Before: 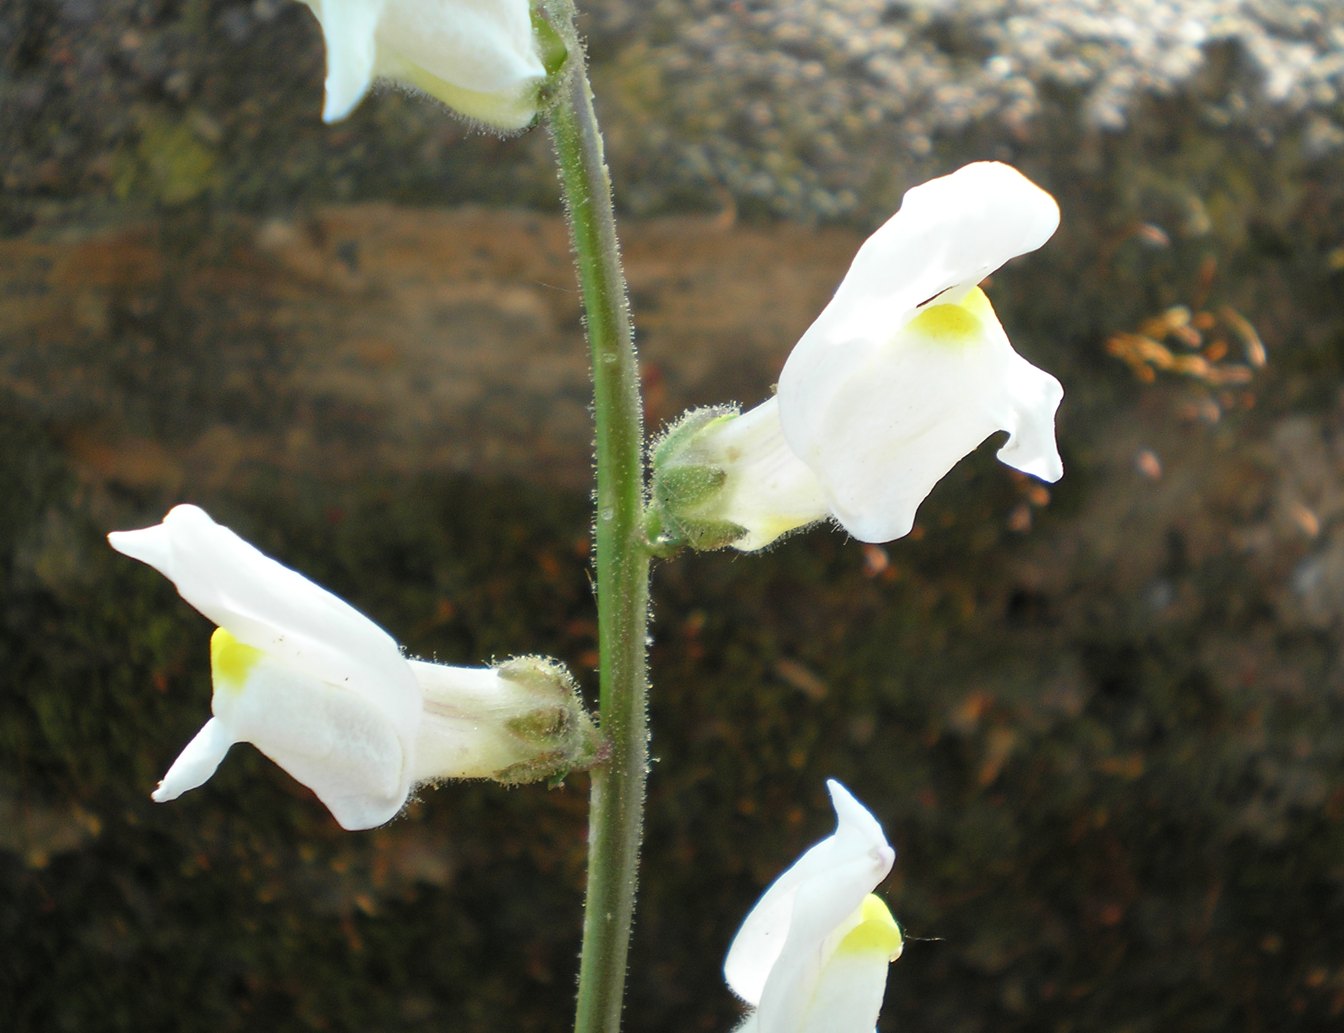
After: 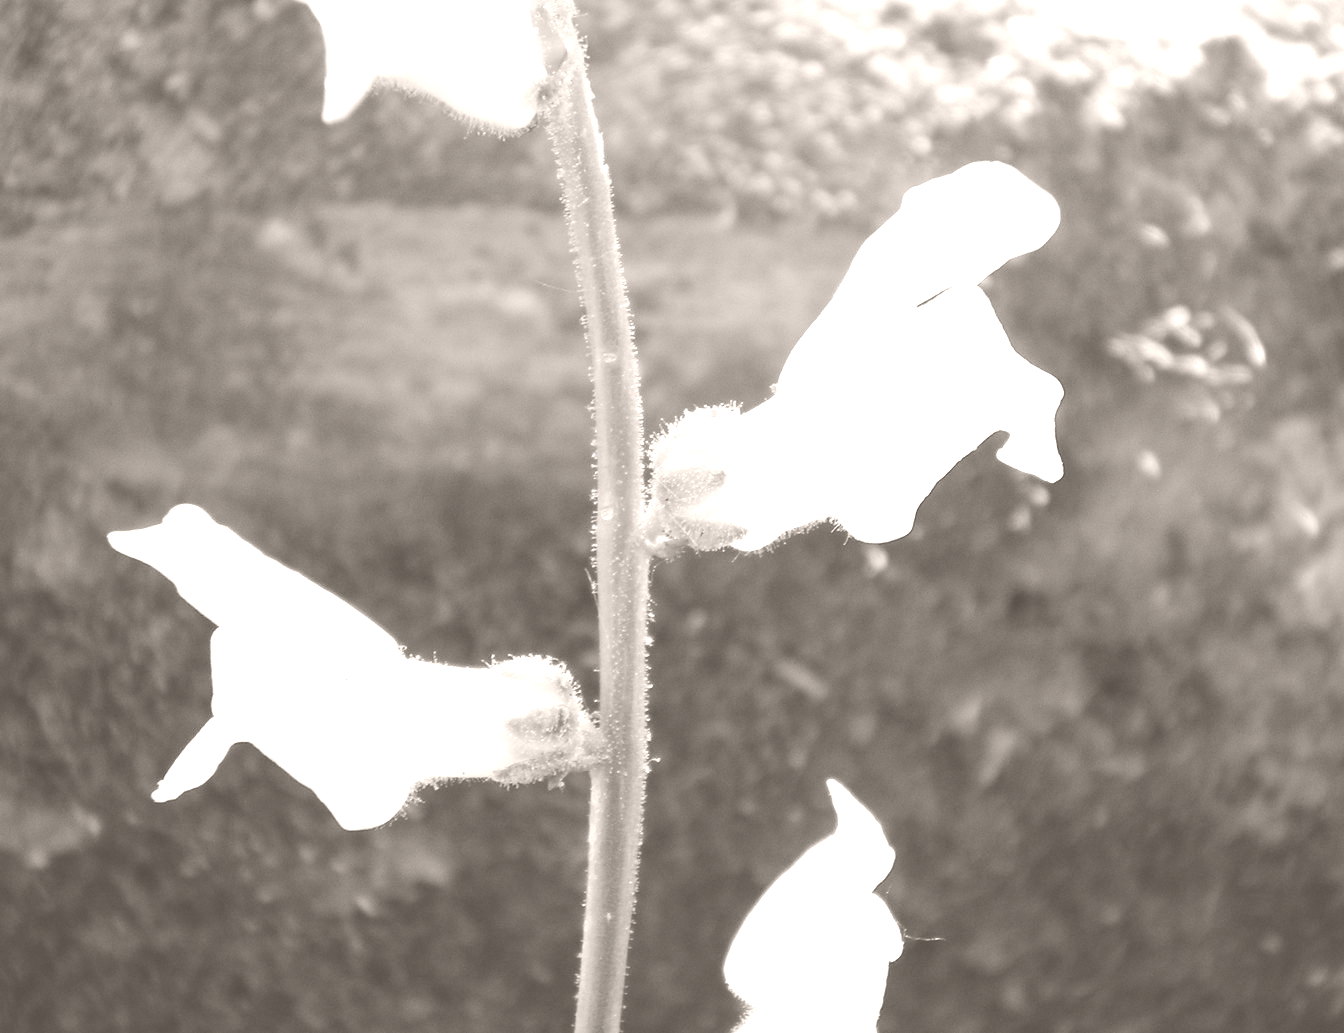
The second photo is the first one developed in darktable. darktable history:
colorize: hue 34.49°, saturation 35.33%, source mix 100%, lightness 55%, version 1
base curve: curves: ch0 [(0, 0) (0.235, 0.266) (0.503, 0.496) (0.786, 0.72) (1, 1)]
